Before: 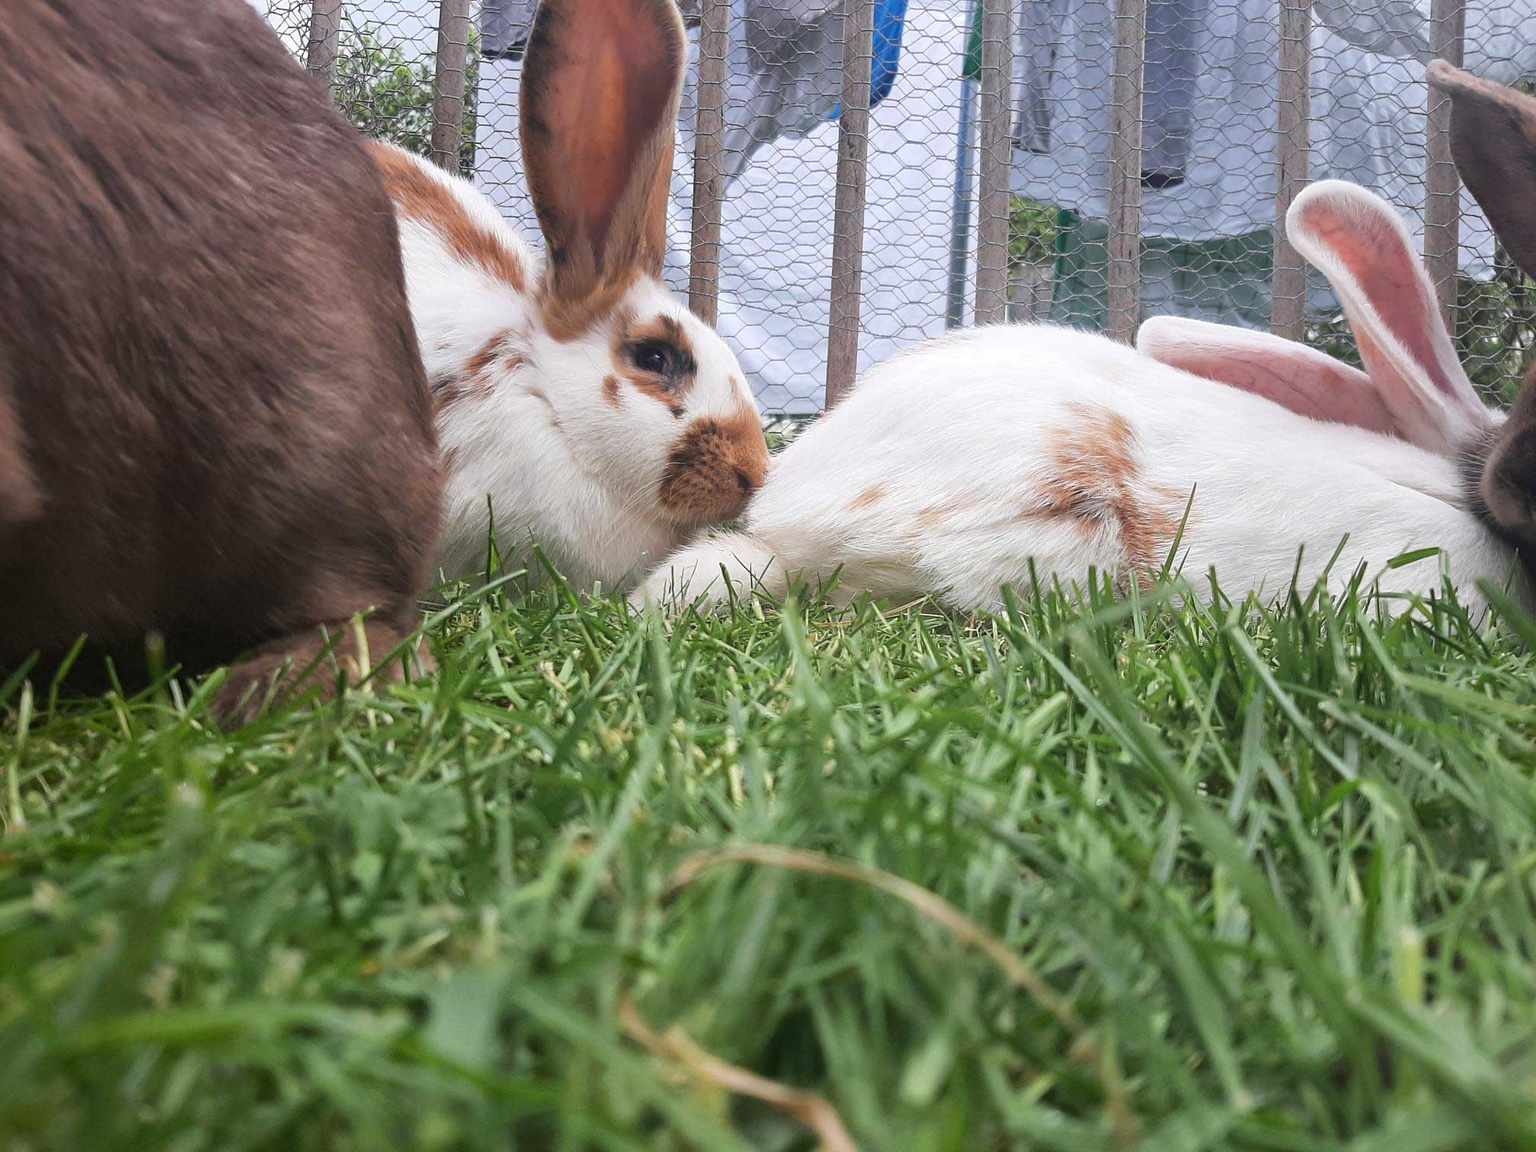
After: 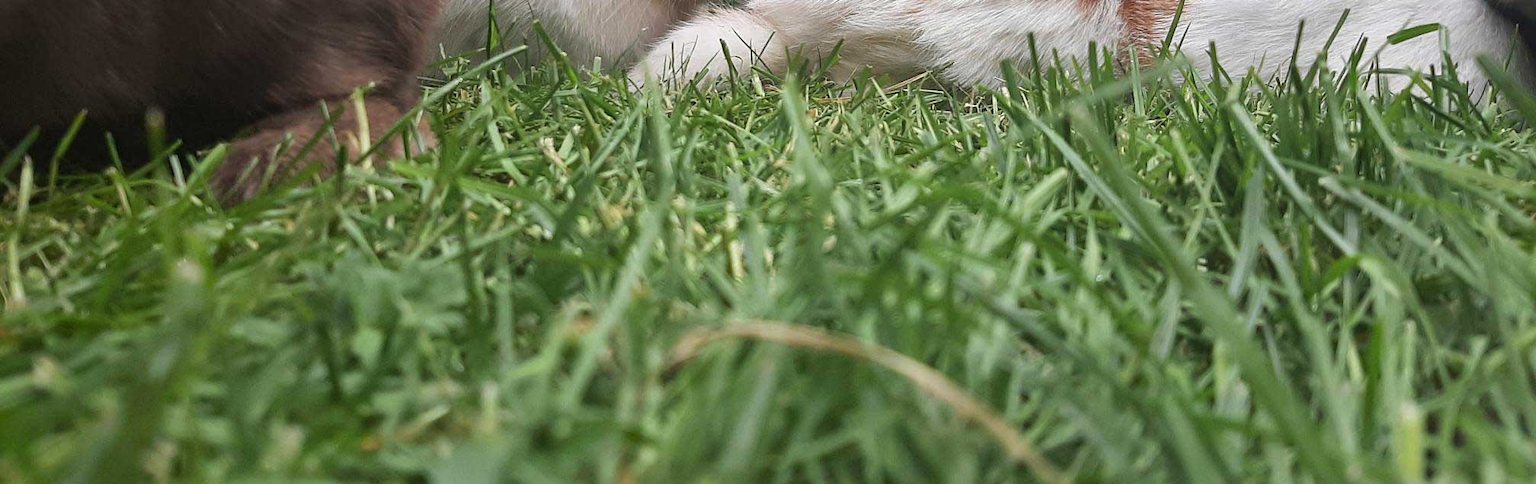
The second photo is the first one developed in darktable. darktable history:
crop: top 45.551%, bottom 12.262%
shadows and highlights: radius 108.52, shadows 23.73, highlights -59.32, low approximation 0.01, soften with gaussian
